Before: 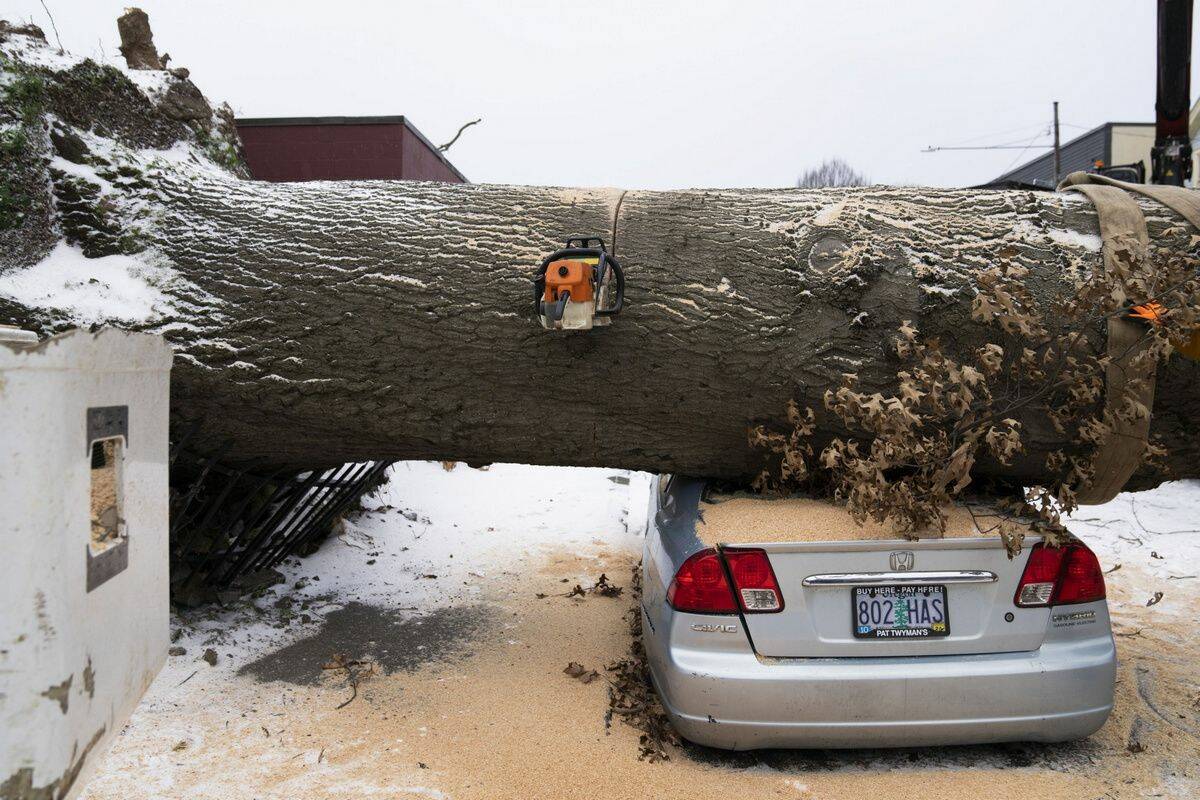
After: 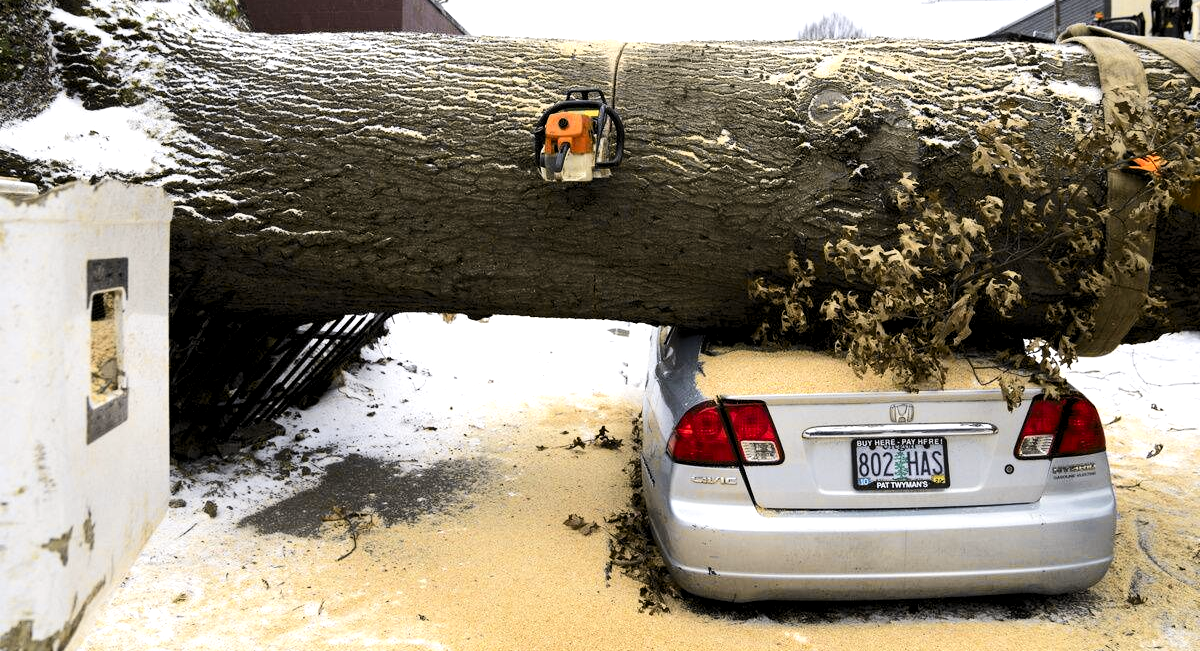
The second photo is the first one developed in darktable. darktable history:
tone curve: curves: ch0 [(0, 0) (0.239, 0.248) (0.508, 0.606) (0.828, 0.878) (1, 1)]; ch1 [(0, 0) (0.401, 0.42) (0.45, 0.464) (0.492, 0.498) (0.511, 0.507) (0.561, 0.549) (0.688, 0.726) (1, 1)]; ch2 [(0, 0) (0.411, 0.433) (0.5, 0.504) (0.545, 0.574) (1, 1)], color space Lab, independent channels, preserve colors none
levels: levels [0.055, 0.477, 0.9]
crop and rotate: top 18.507%
